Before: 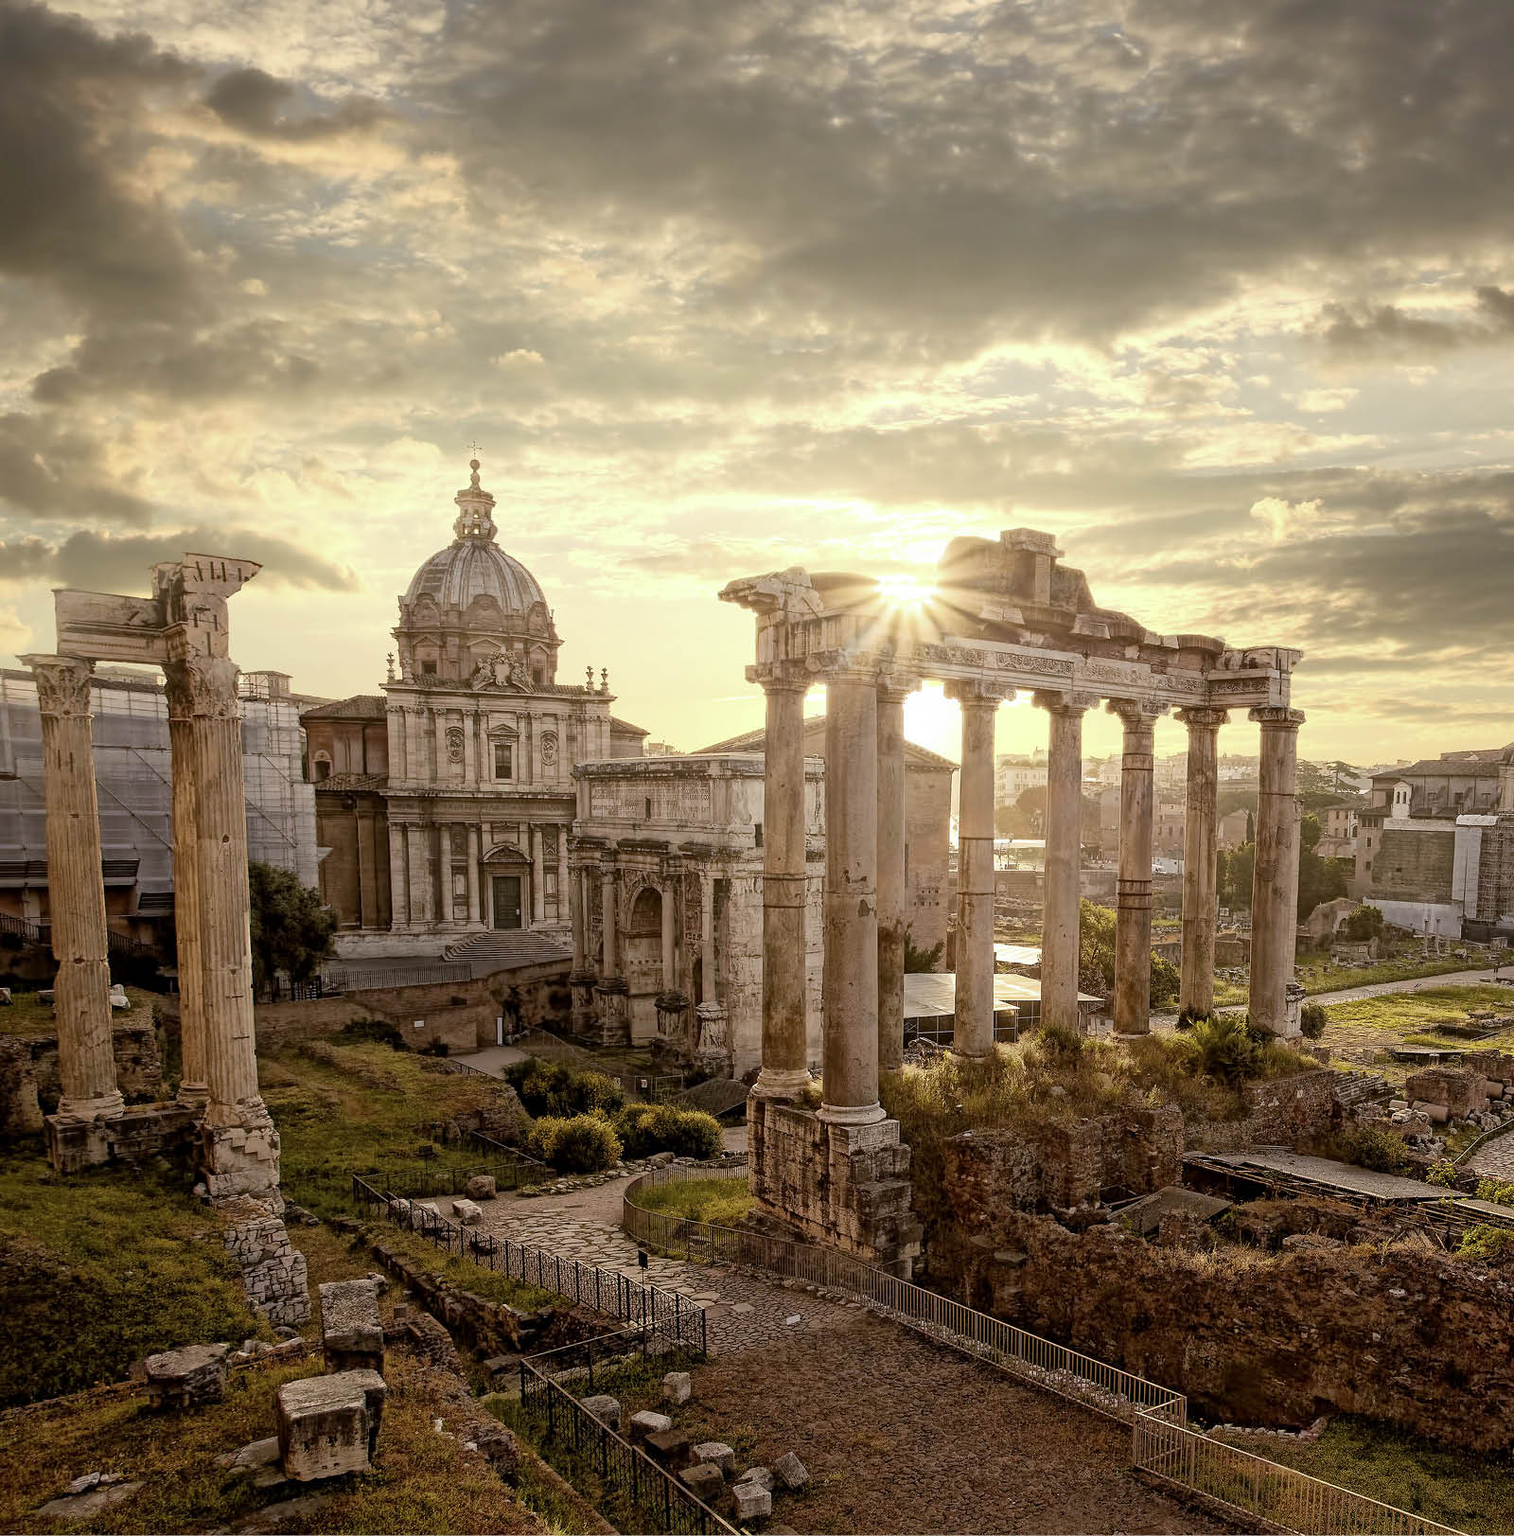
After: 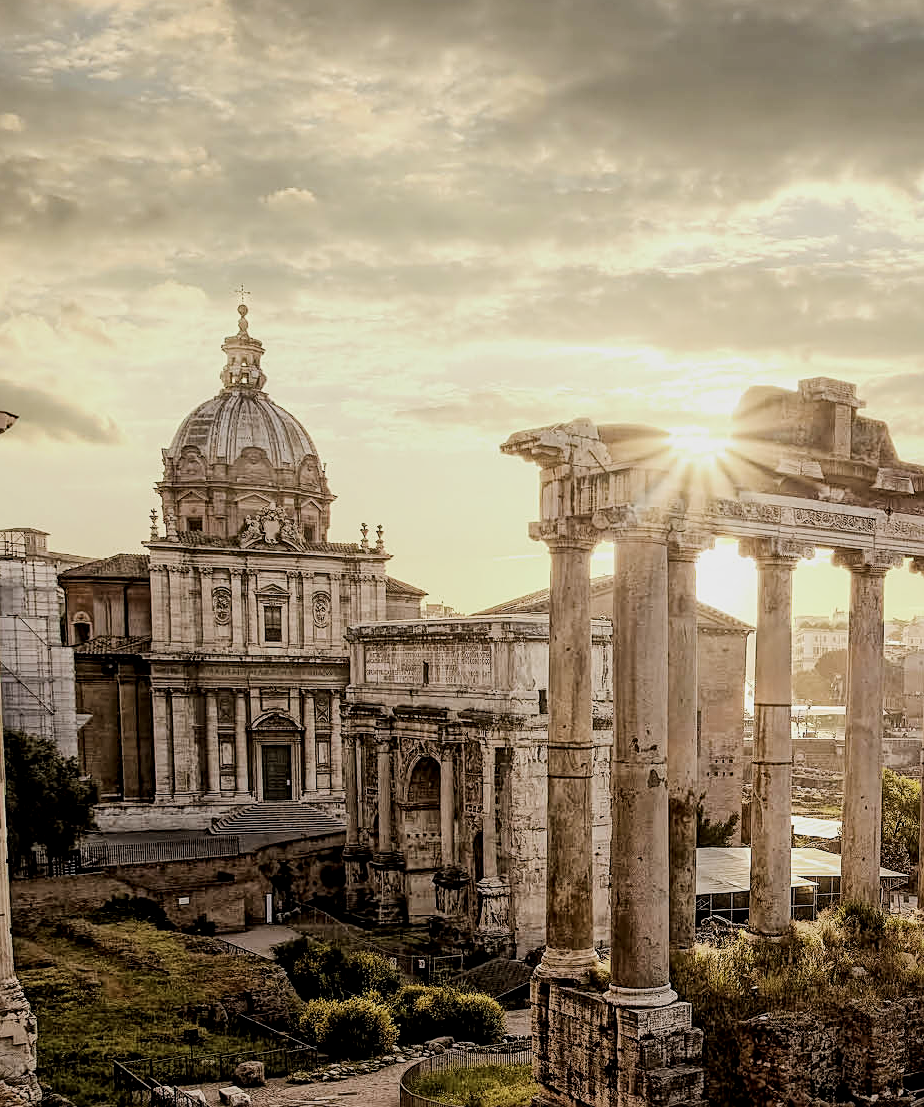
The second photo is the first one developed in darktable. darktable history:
tone equalizer: -8 EV -0.417 EV, -7 EV -0.389 EV, -6 EV -0.333 EV, -5 EV -0.222 EV, -3 EV 0.222 EV, -2 EV 0.333 EV, -1 EV 0.389 EV, +0 EV 0.417 EV, edges refinement/feathering 500, mask exposure compensation -1.57 EV, preserve details no
filmic rgb: black relative exposure -7.65 EV, white relative exposure 4.56 EV, hardness 3.61
local contrast: detail 130%
sharpen: on, module defaults
crop: left 16.202%, top 11.208%, right 26.045%, bottom 20.557%
